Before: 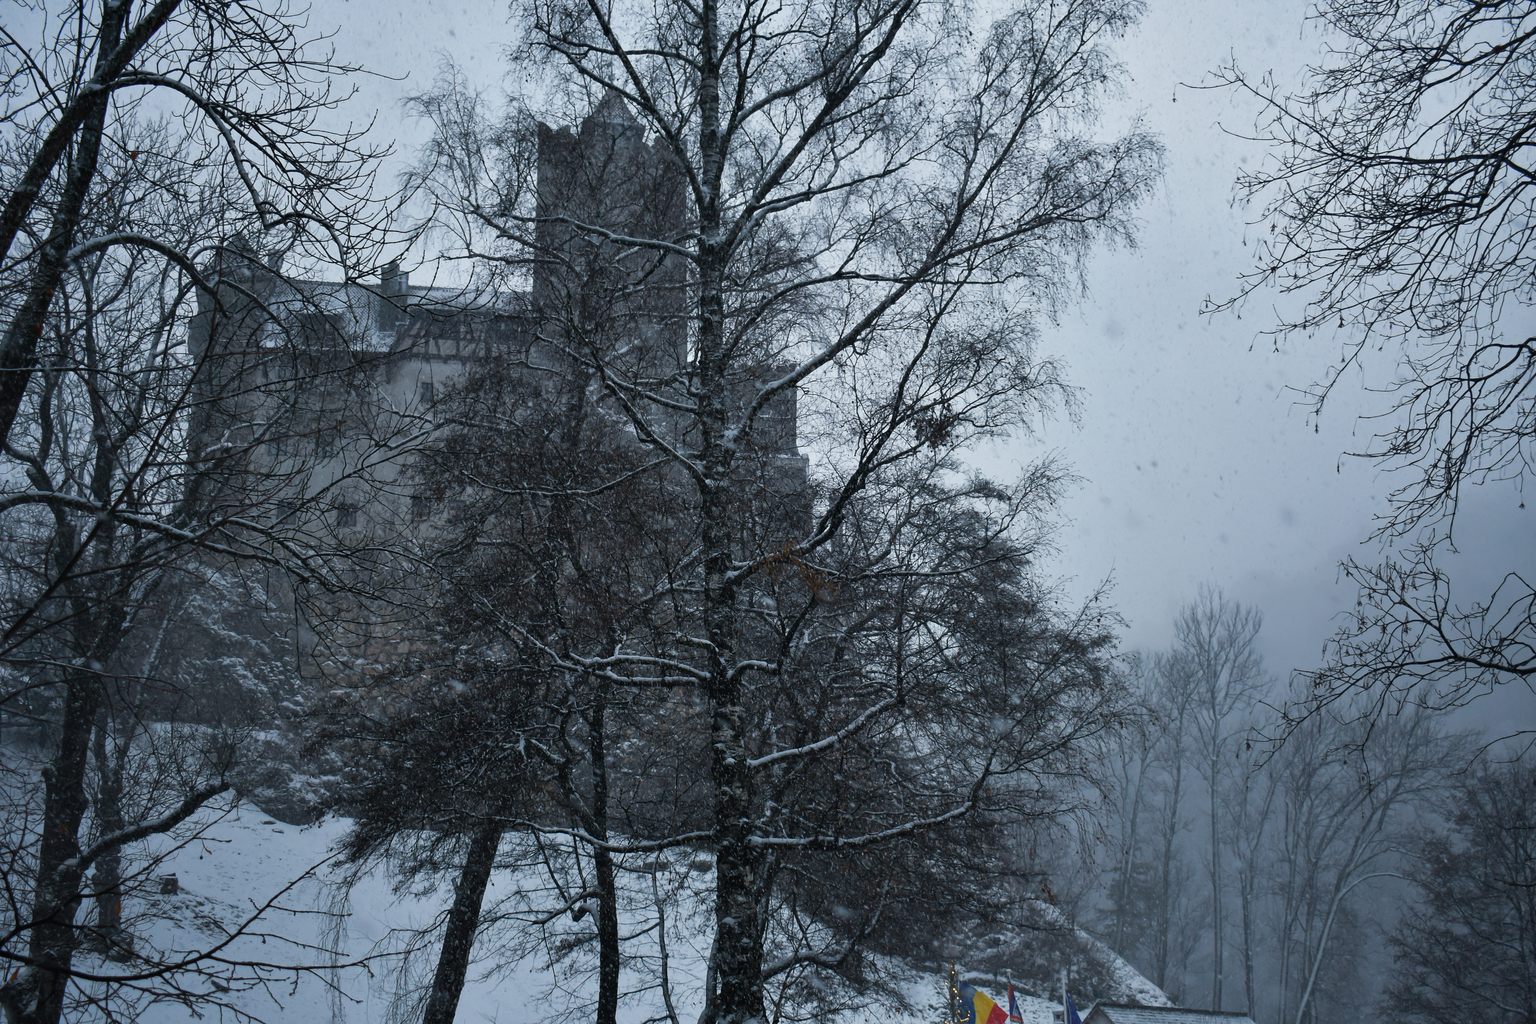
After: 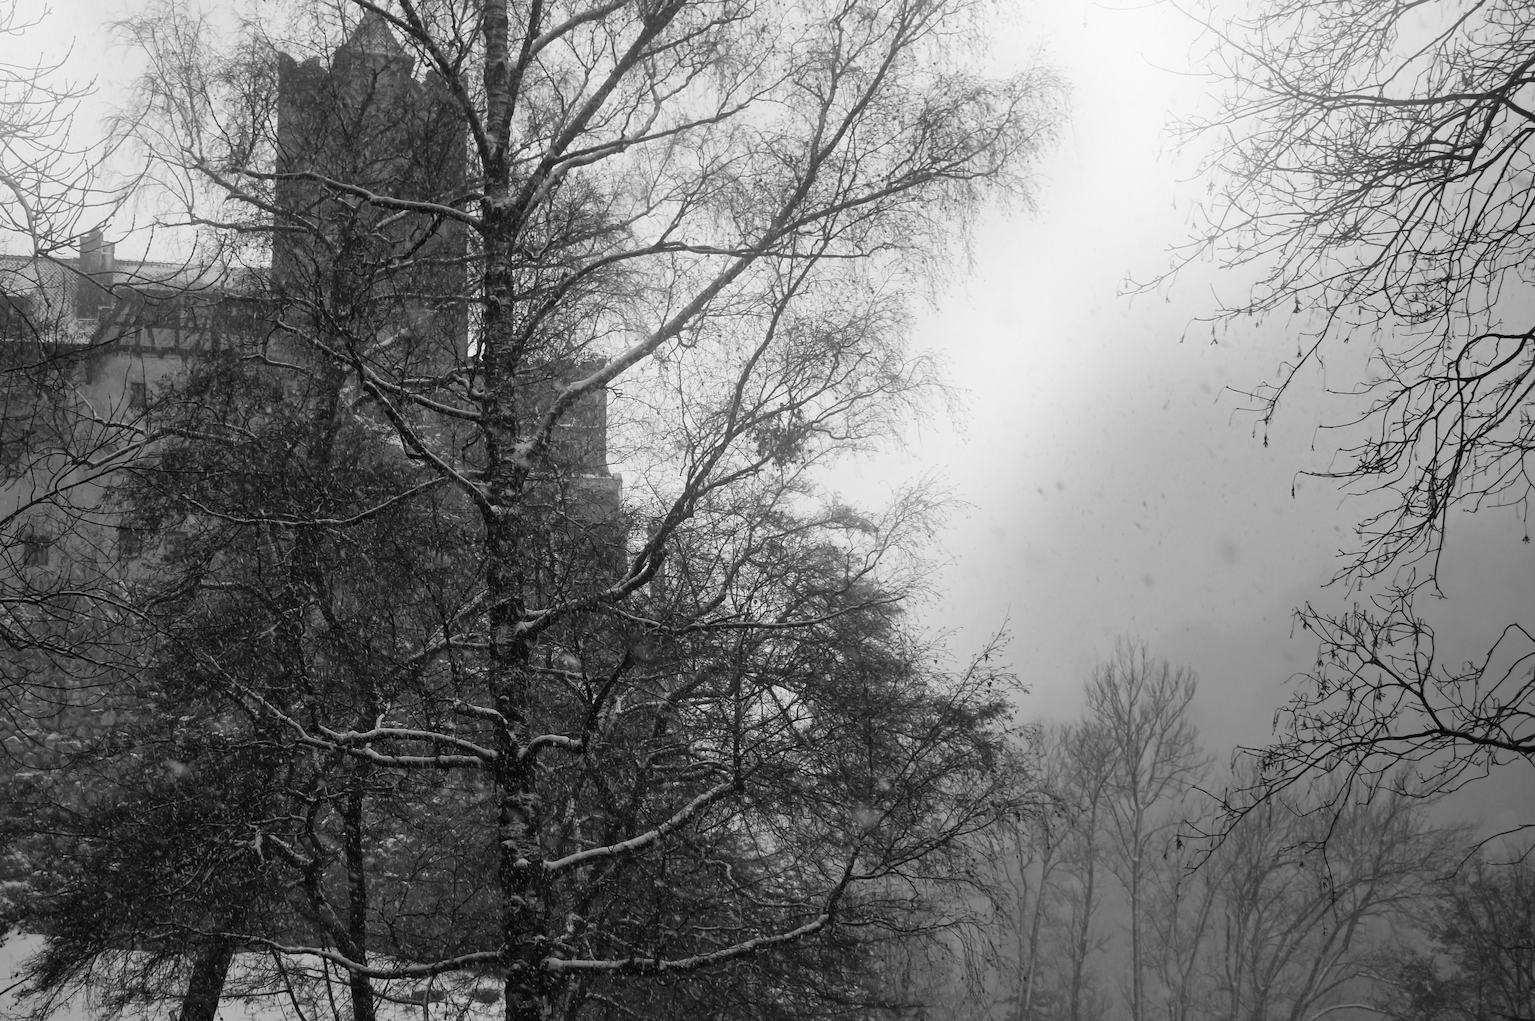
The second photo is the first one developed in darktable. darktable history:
monochrome: a -4.13, b 5.16, size 1
bloom: size 38%, threshold 95%, strength 30%
crop and rotate: left 20.74%, top 7.912%, right 0.375%, bottom 13.378%
